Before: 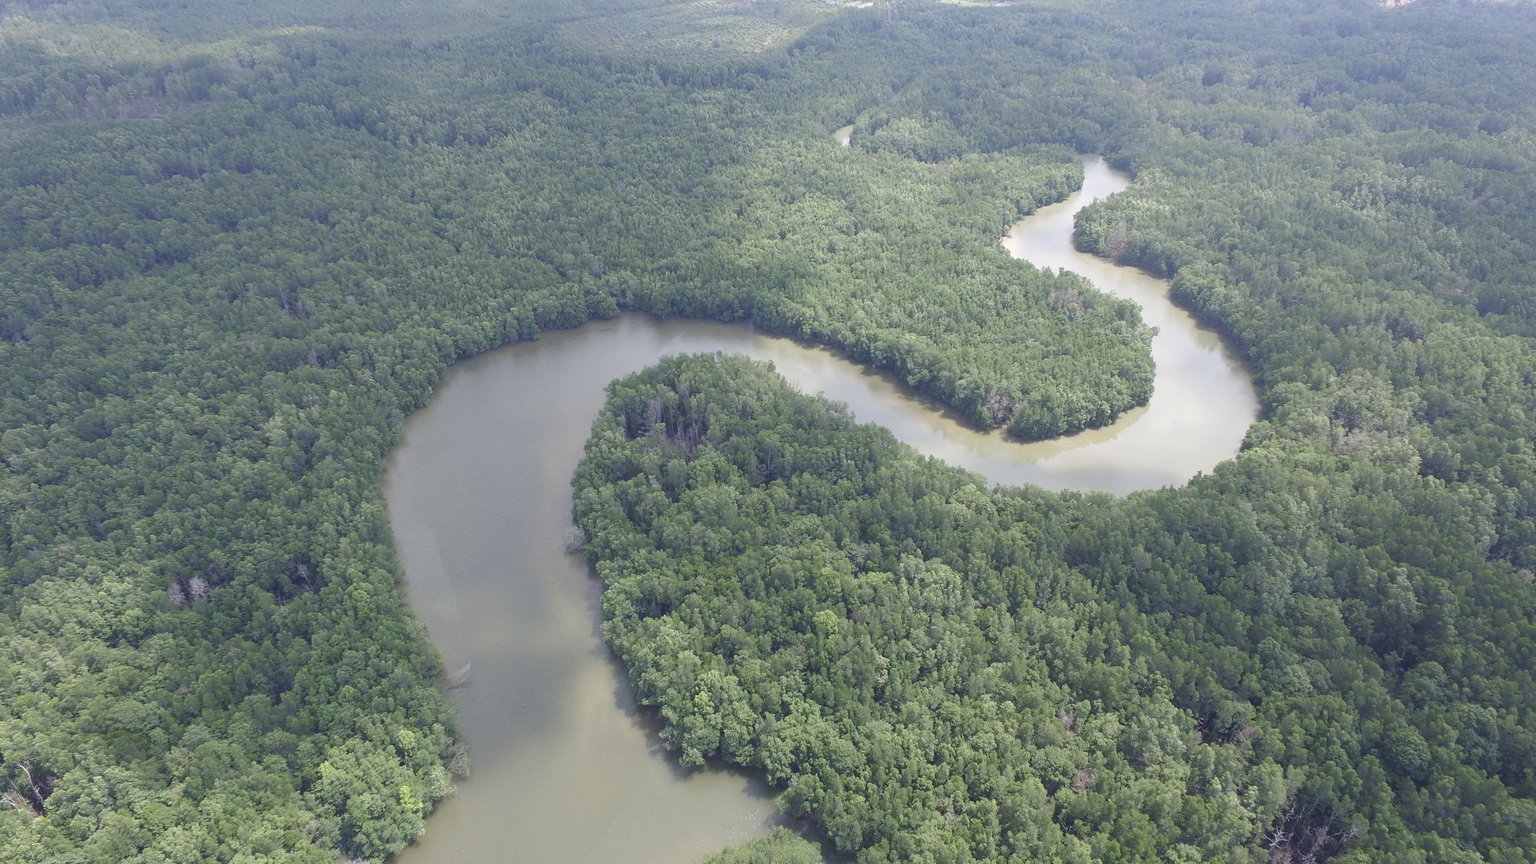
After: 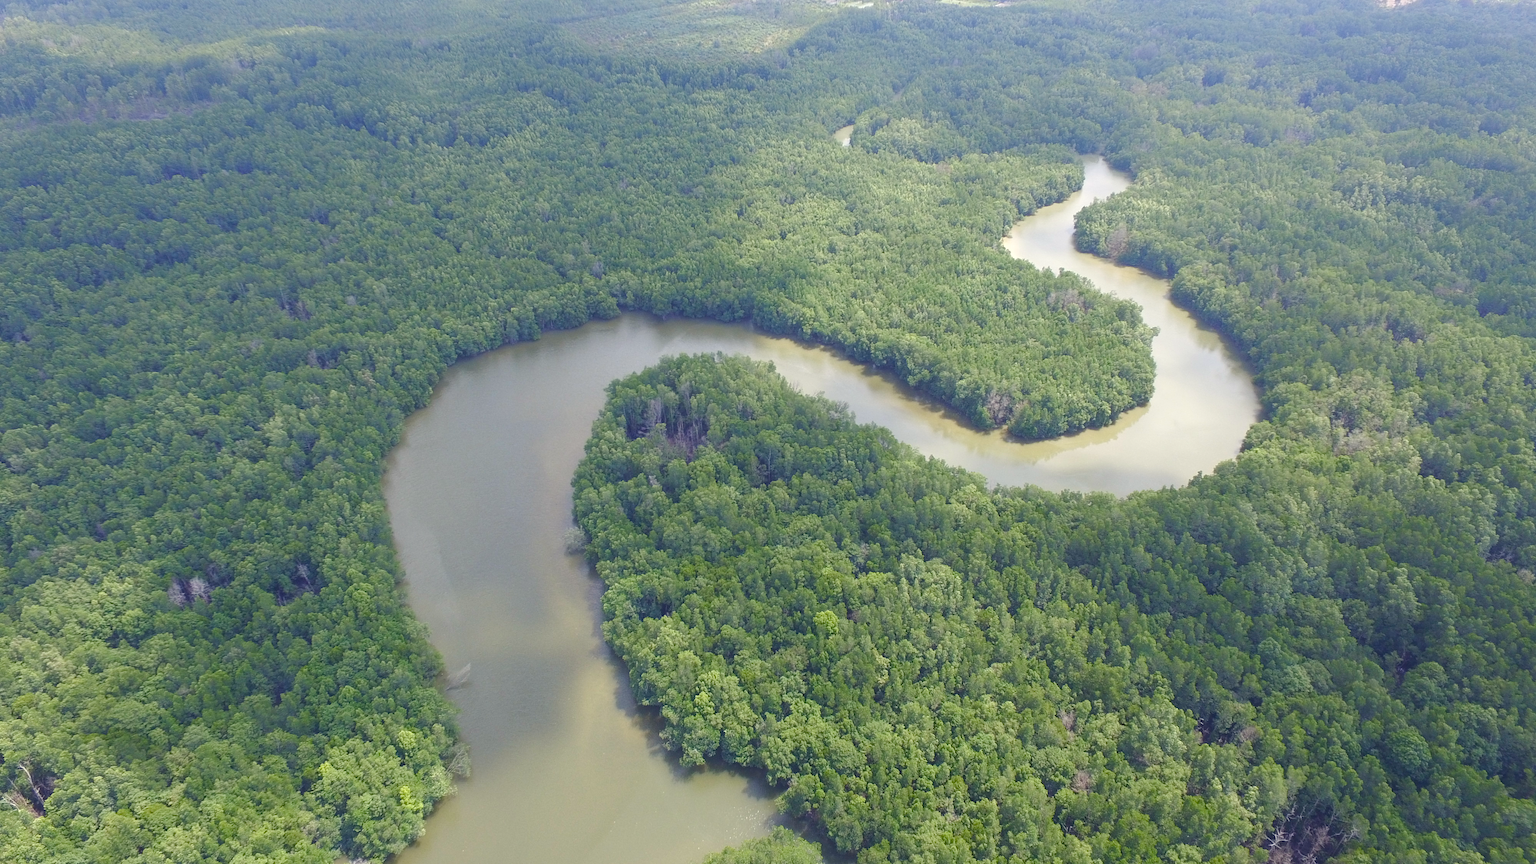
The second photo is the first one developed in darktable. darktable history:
color balance rgb: highlights gain › luminance 7.656%, highlights gain › chroma 1.997%, highlights gain › hue 89.18°, linear chroma grading › shadows -8.099%, linear chroma grading › global chroma 9.922%, perceptual saturation grading › global saturation 40.162%, perceptual saturation grading › highlights -25.603%, perceptual saturation grading › mid-tones 34.542%, perceptual saturation grading › shadows 35.745%, global vibrance 10.755%
